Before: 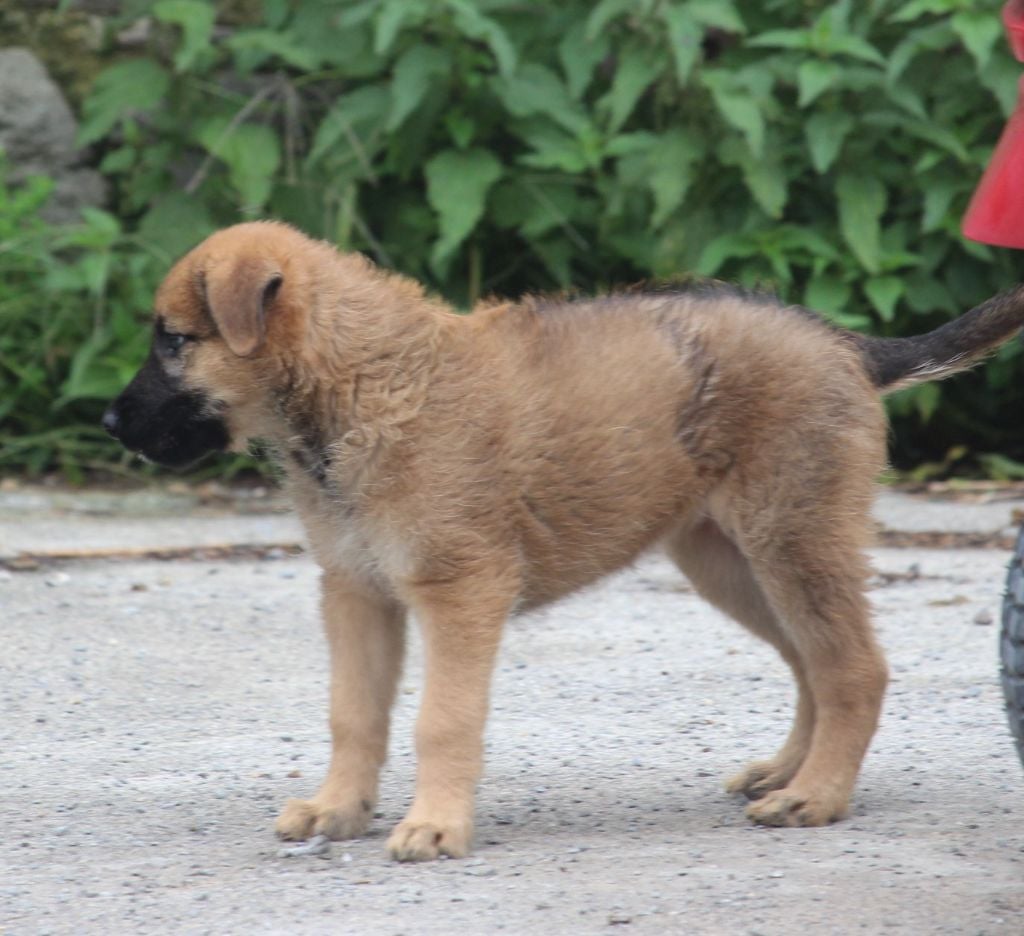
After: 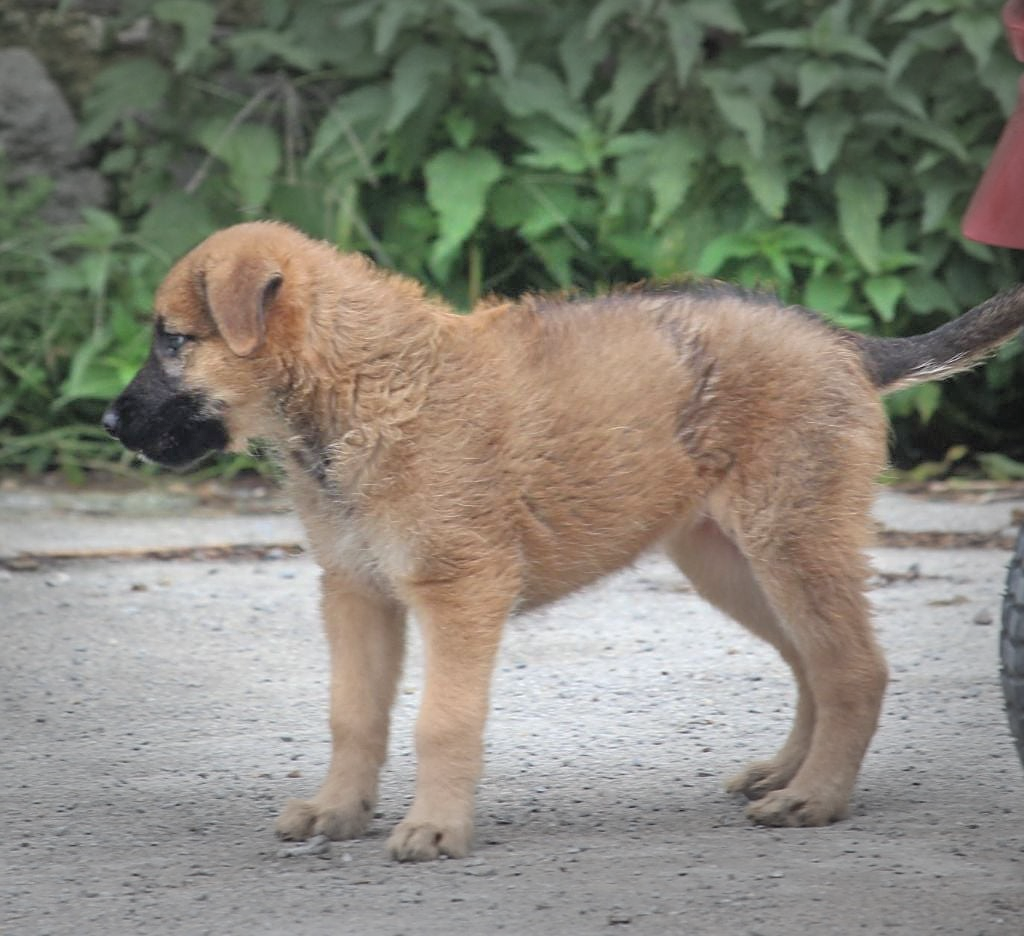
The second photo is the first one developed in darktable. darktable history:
tone equalizer: -7 EV 0.158 EV, -6 EV 0.6 EV, -5 EV 1.12 EV, -4 EV 1.36 EV, -3 EV 1.18 EV, -2 EV 0.6 EV, -1 EV 0.166 EV
vignetting: fall-off start 70.18%, width/height ratio 1.335
sharpen: on, module defaults
